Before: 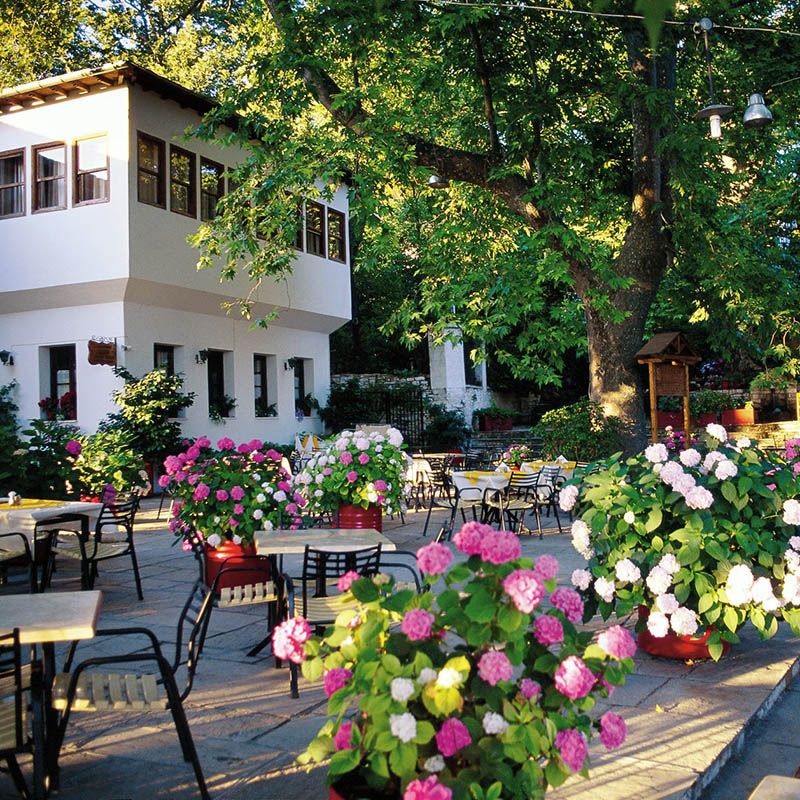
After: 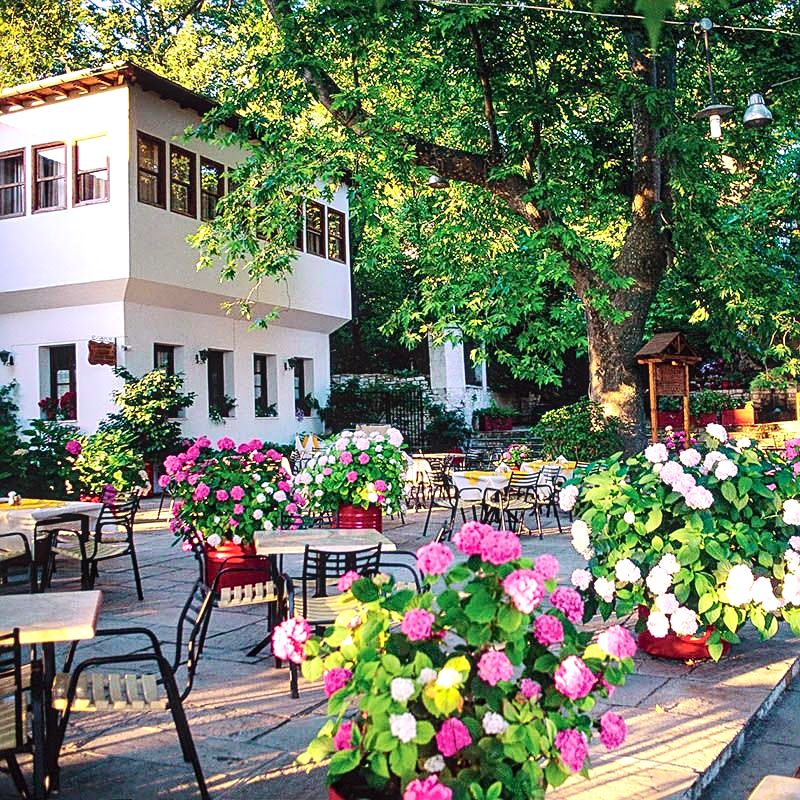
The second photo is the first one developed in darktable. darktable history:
exposure: exposure 0.64 EV, compensate highlight preservation false
tone curve: curves: ch0 [(0, 0.025) (0.15, 0.143) (0.452, 0.486) (0.751, 0.788) (1, 0.961)]; ch1 [(0, 0) (0.43, 0.408) (0.476, 0.469) (0.497, 0.507) (0.546, 0.571) (0.566, 0.607) (0.62, 0.657) (1, 1)]; ch2 [(0, 0) (0.386, 0.397) (0.505, 0.498) (0.547, 0.546) (0.579, 0.58) (1, 1)], color space Lab, independent channels, preserve colors none
sharpen: on, module defaults
local contrast: on, module defaults
